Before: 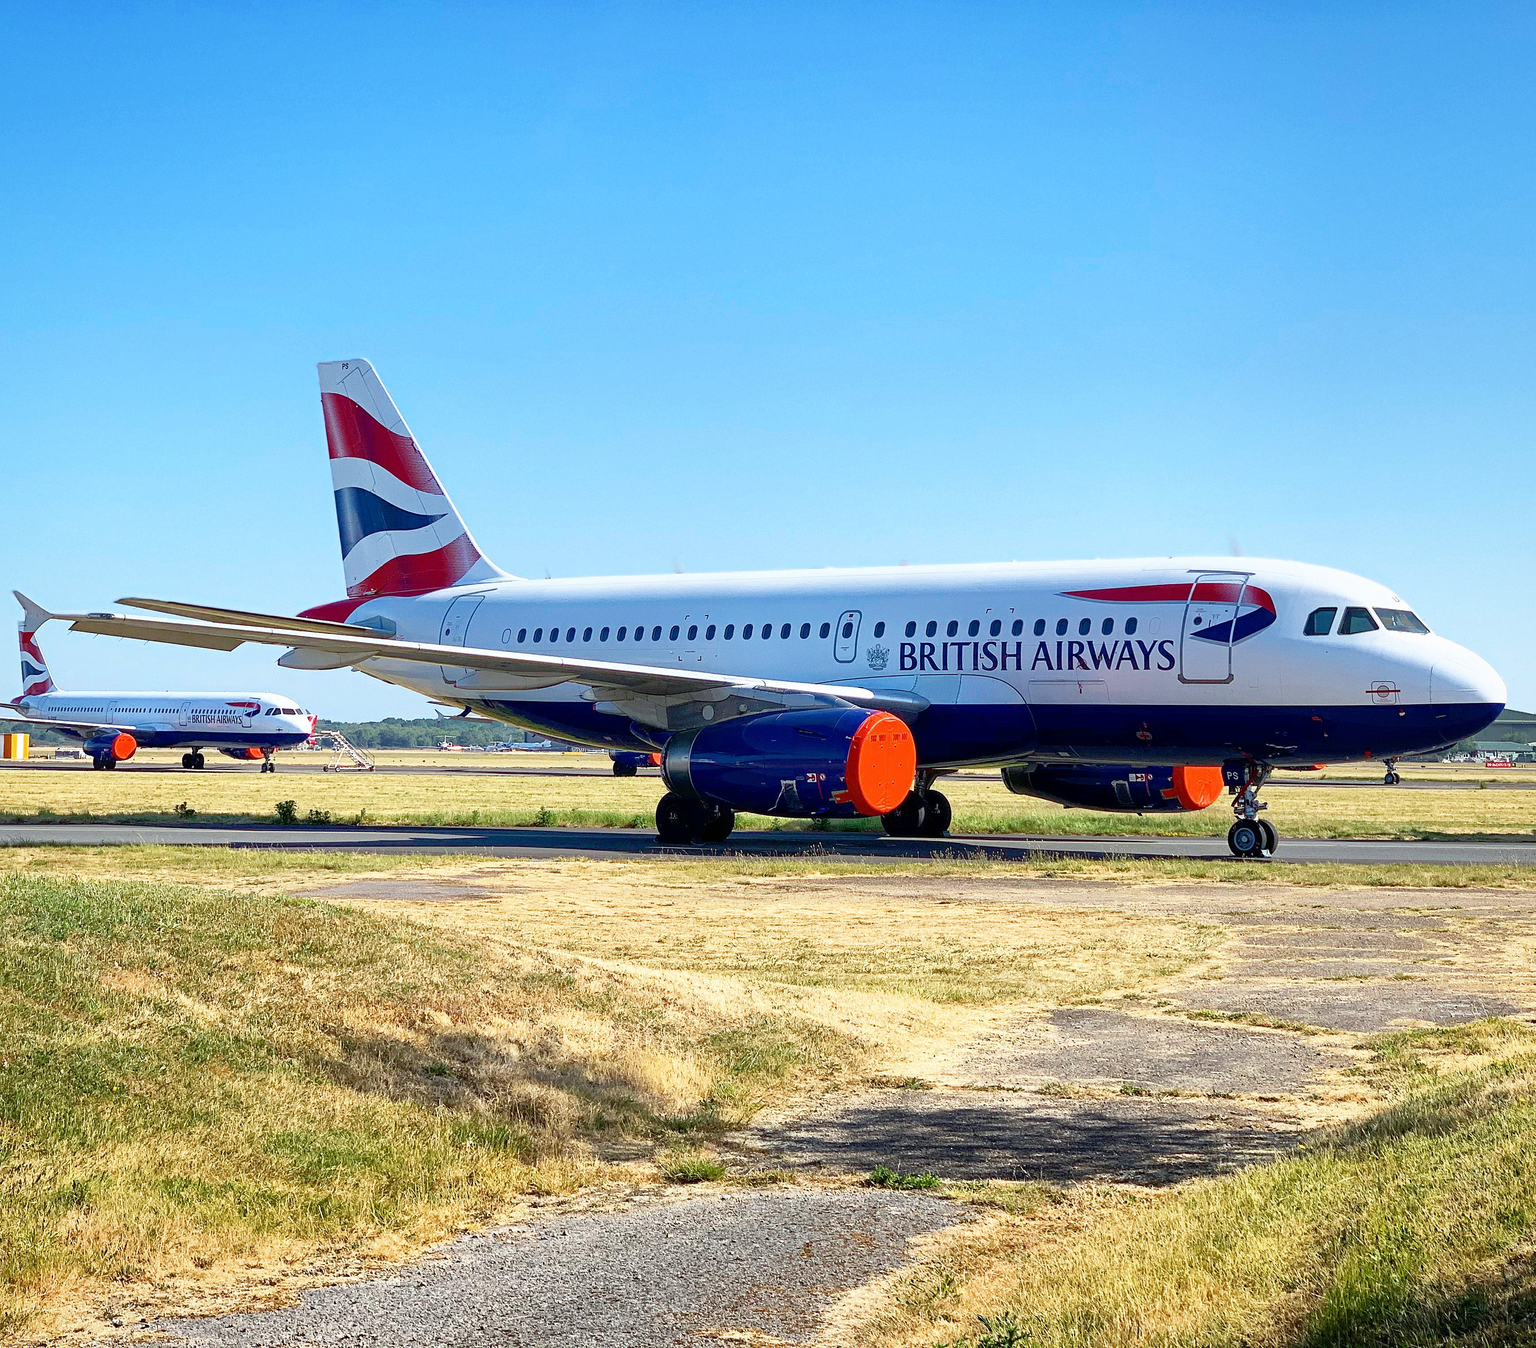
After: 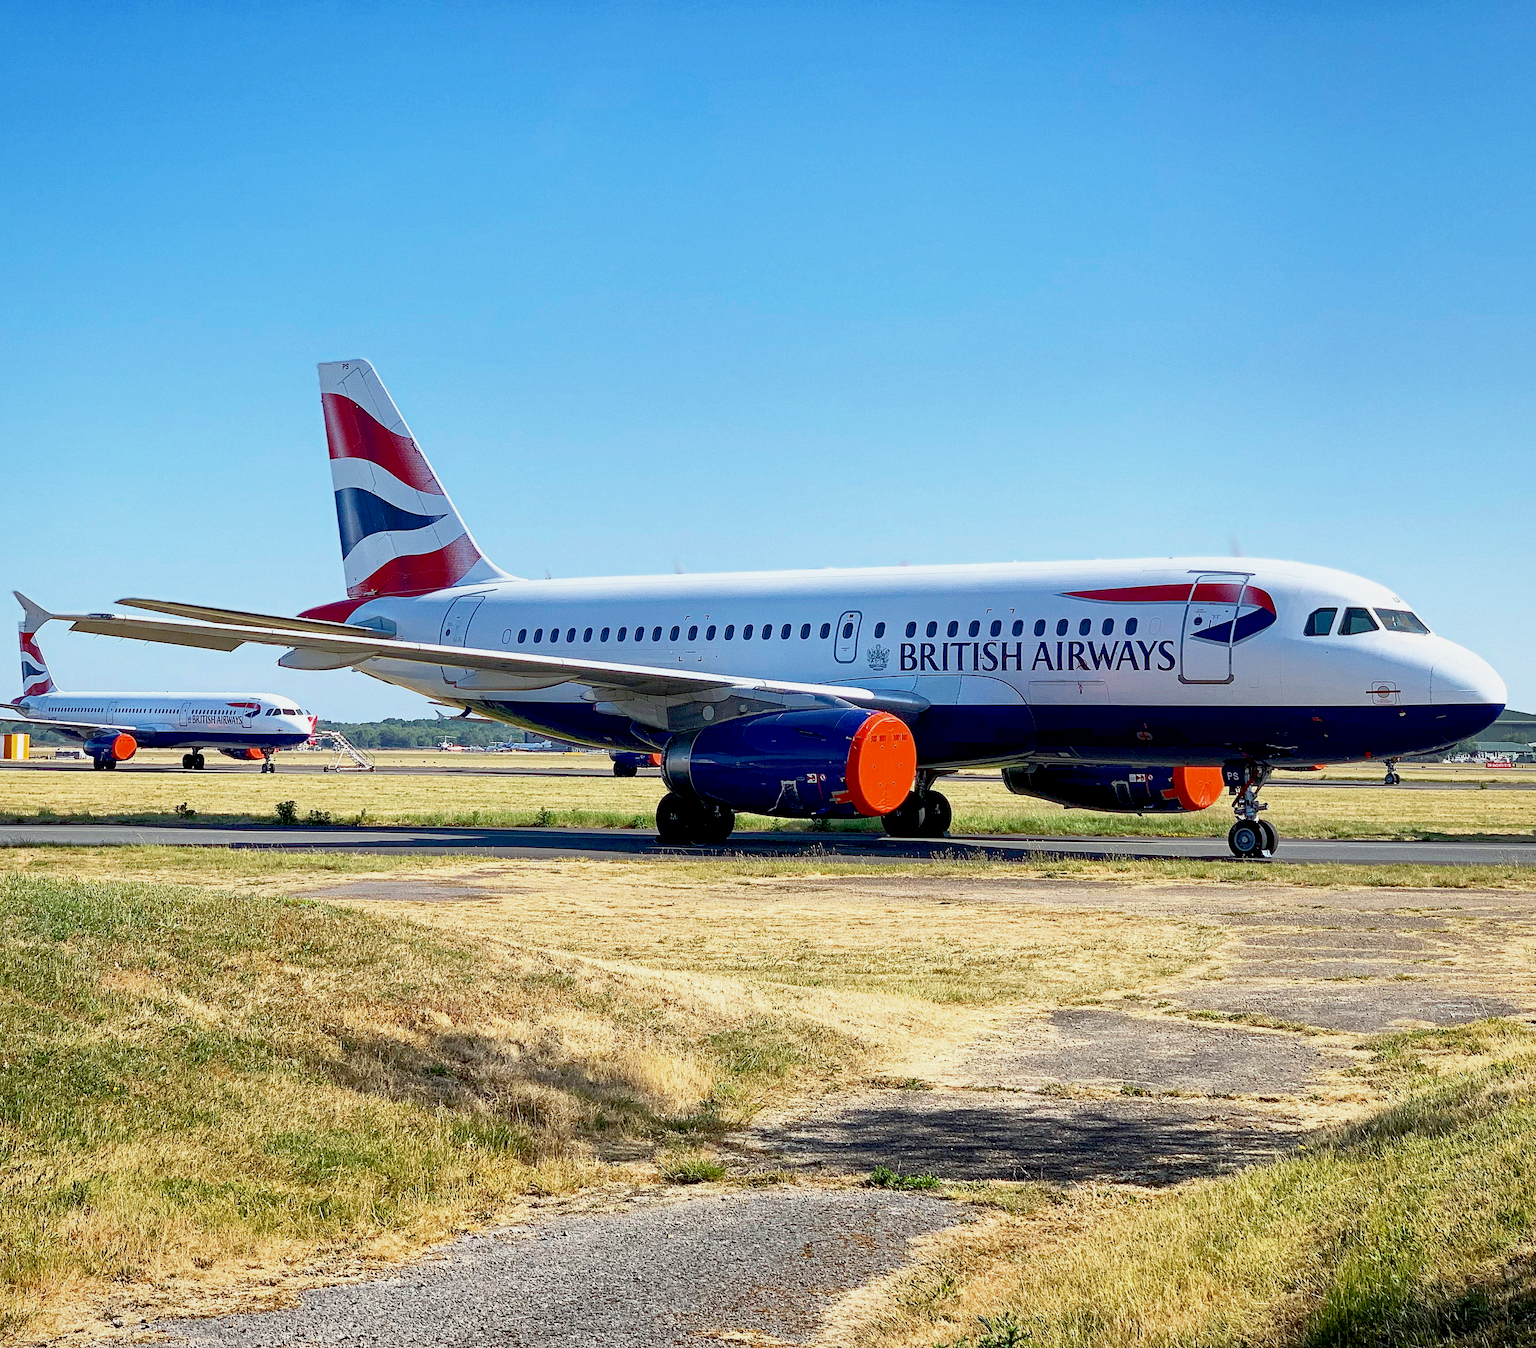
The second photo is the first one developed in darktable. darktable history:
local contrast: highlights 107%, shadows 98%, detail 119%, midtone range 0.2
exposure: black level correction 0.006, exposure -0.226 EV, compensate highlight preservation false
